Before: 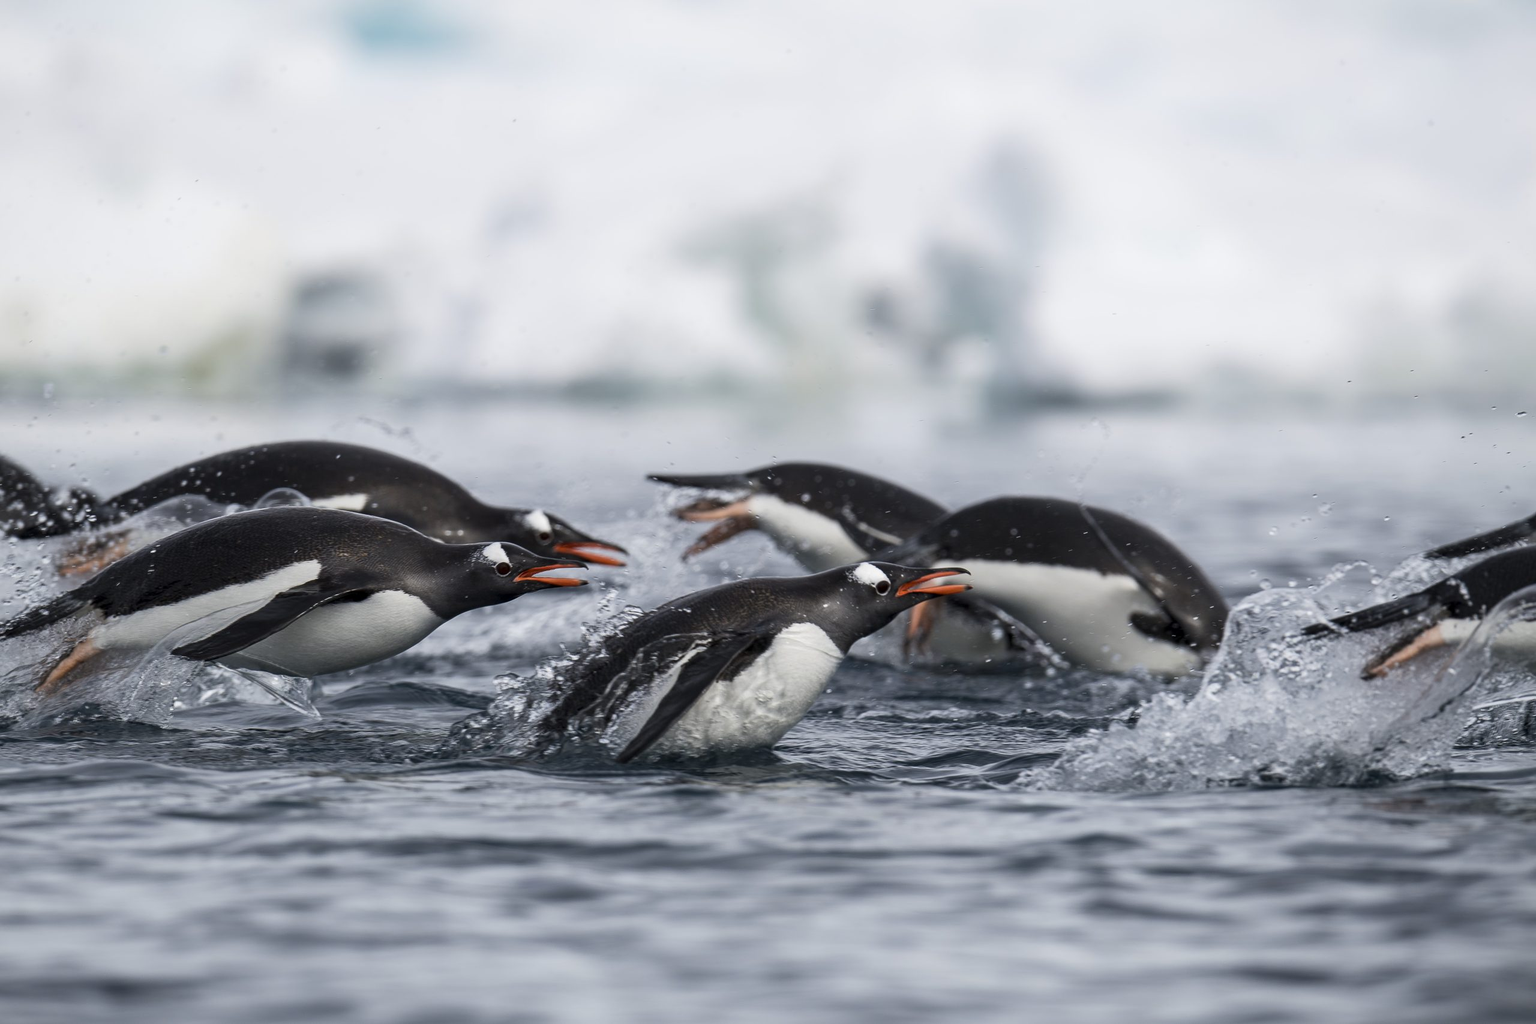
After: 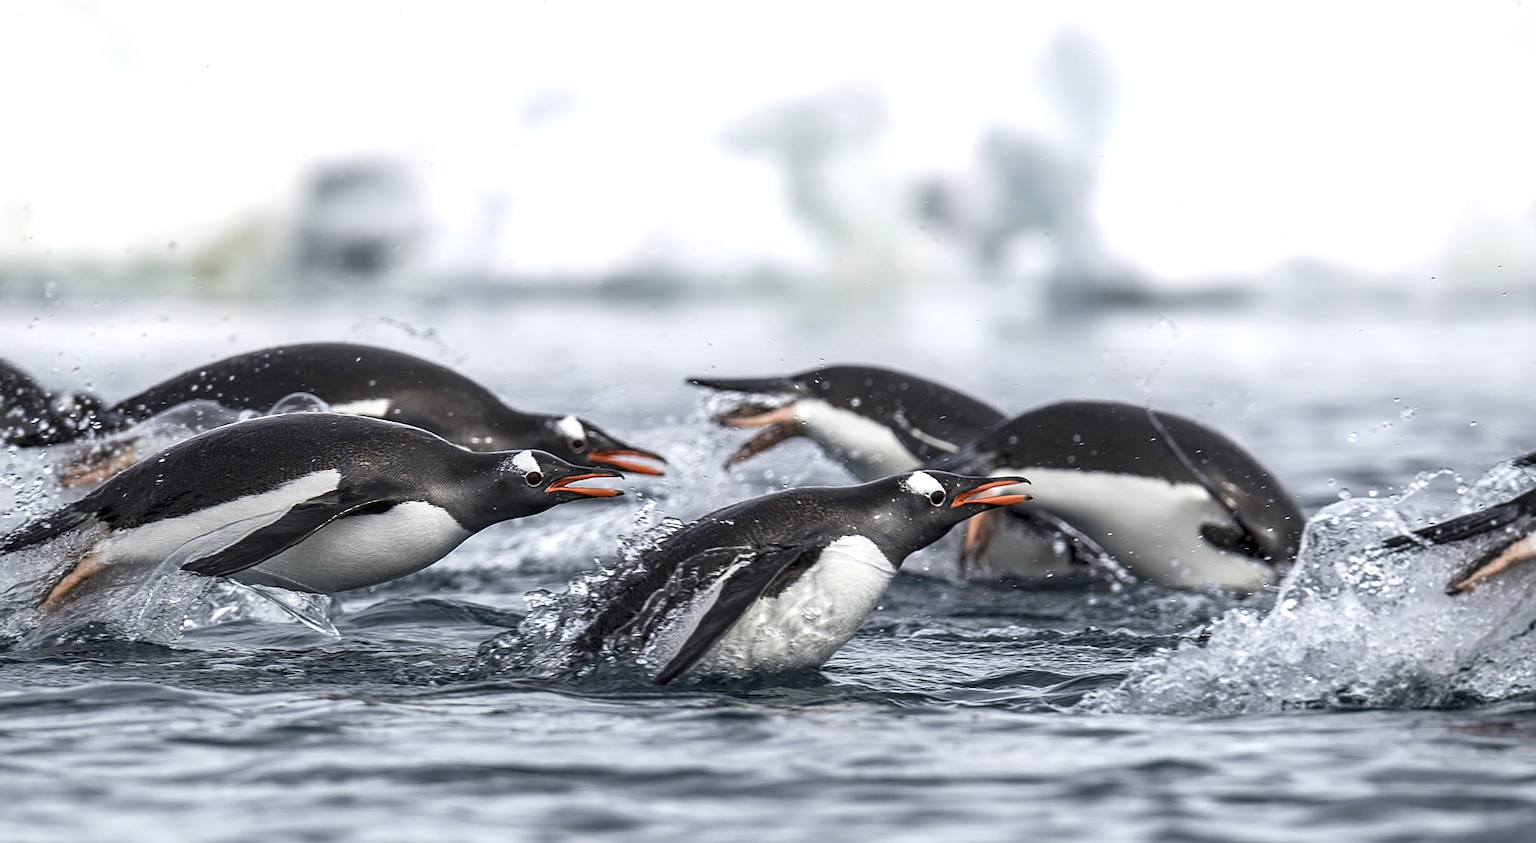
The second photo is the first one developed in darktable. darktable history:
crop and rotate: angle 0.078°, top 11.629%, right 5.724%, bottom 10.766%
contrast brightness saturation: saturation -0.06
exposure: black level correction 0, exposure 0.499 EV, compensate highlight preservation false
sharpen: on, module defaults
local contrast: on, module defaults
